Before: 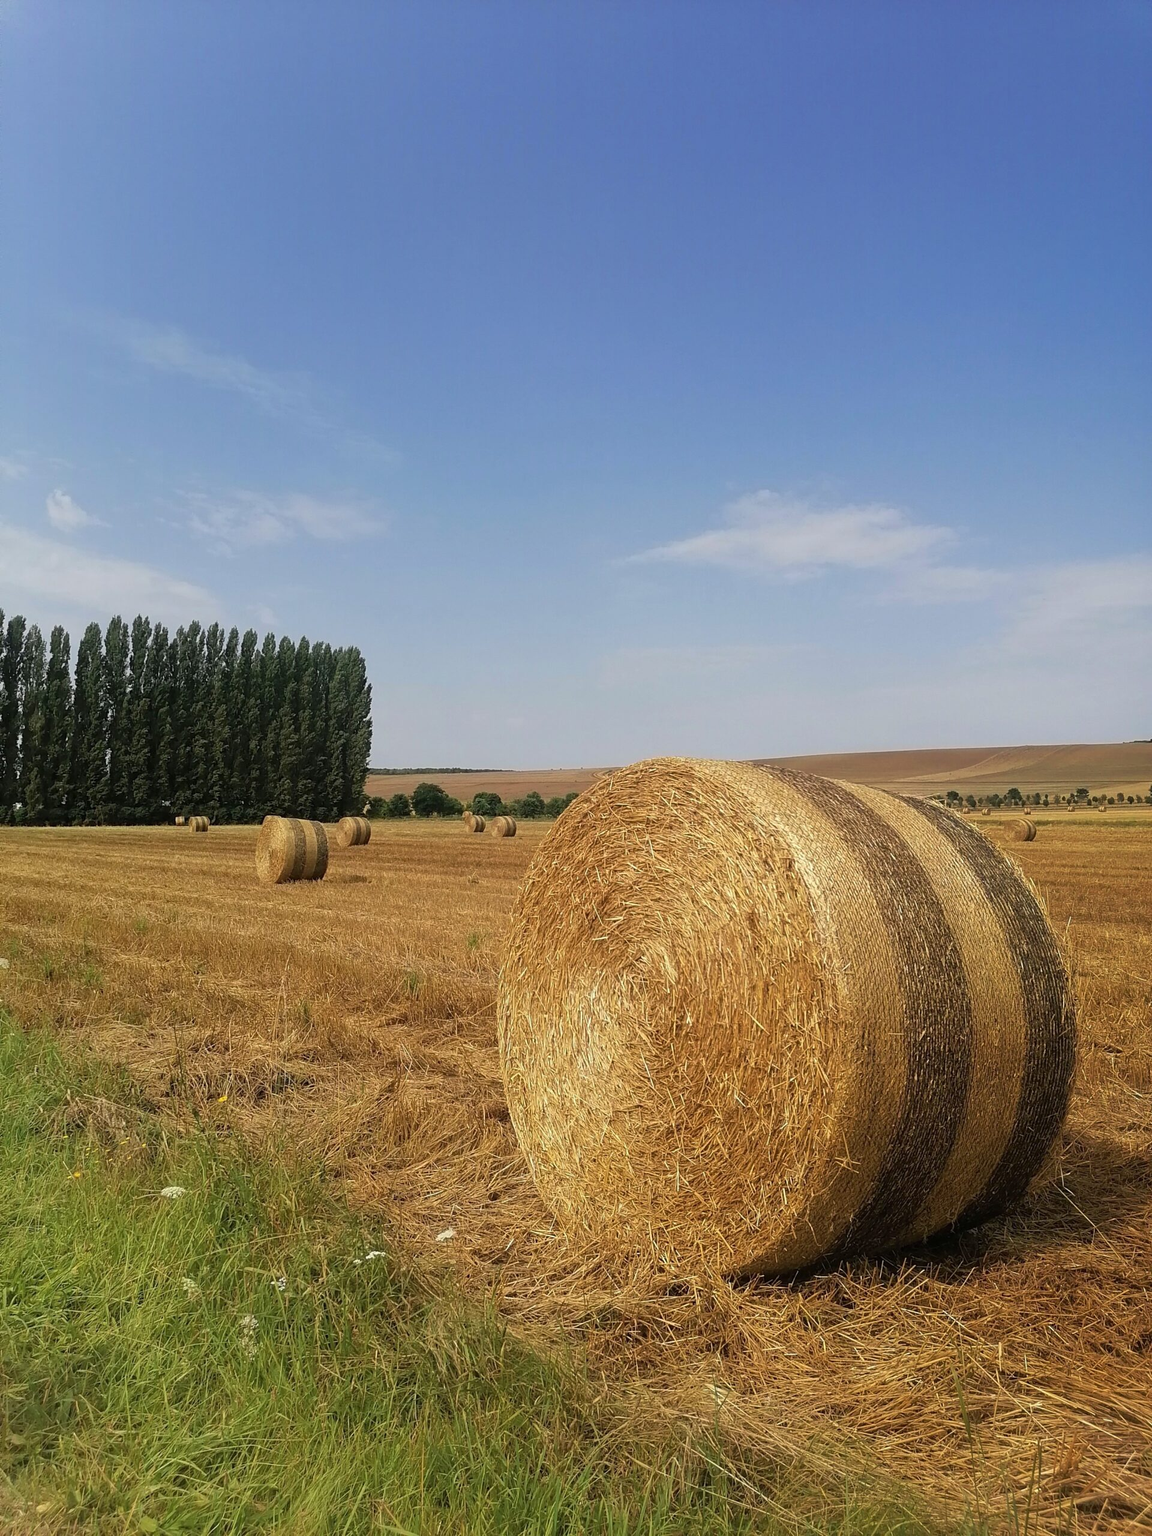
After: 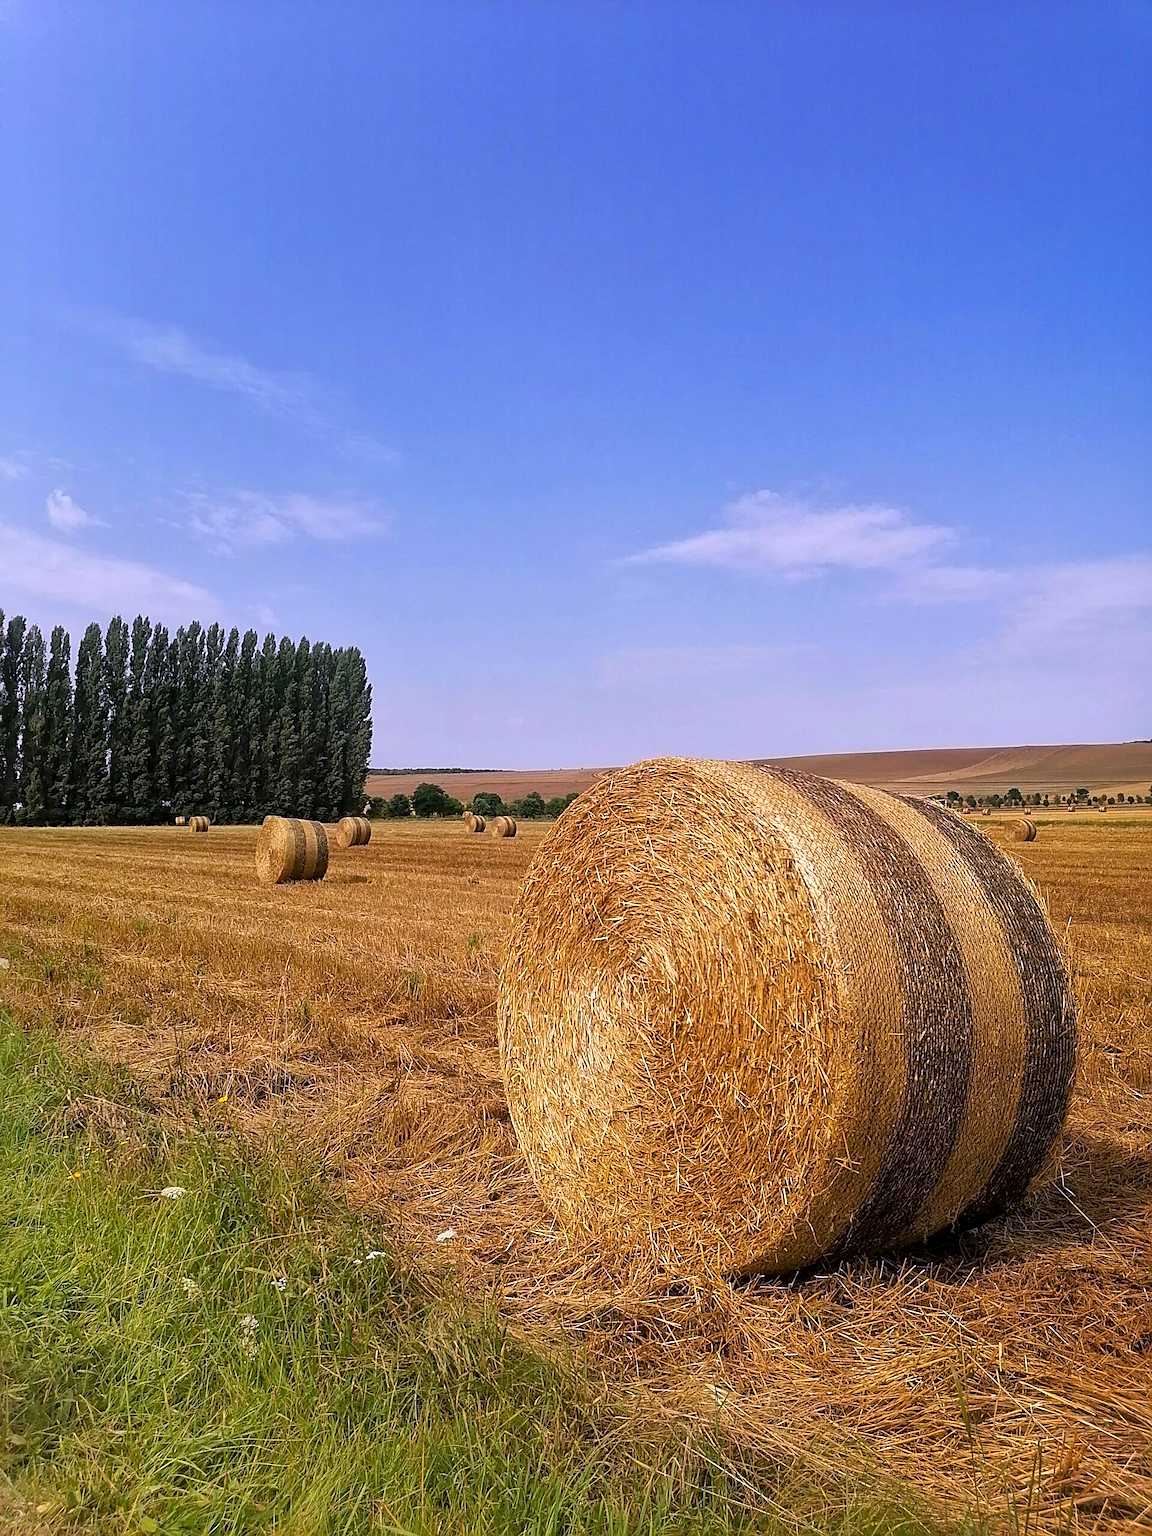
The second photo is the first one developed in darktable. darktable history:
color balance rgb: linear chroma grading › global chroma 6.48%, perceptual saturation grading › global saturation 12.96%, global vibrance 6.02%
sharpen: on, module defaults
white balance: red 1.042, blue 1.17
tone equalizer: on, module defaults
local contrast: mode bilateral grid, contrast 20, coarseness 50, detail 144%, midtone range 0.2
